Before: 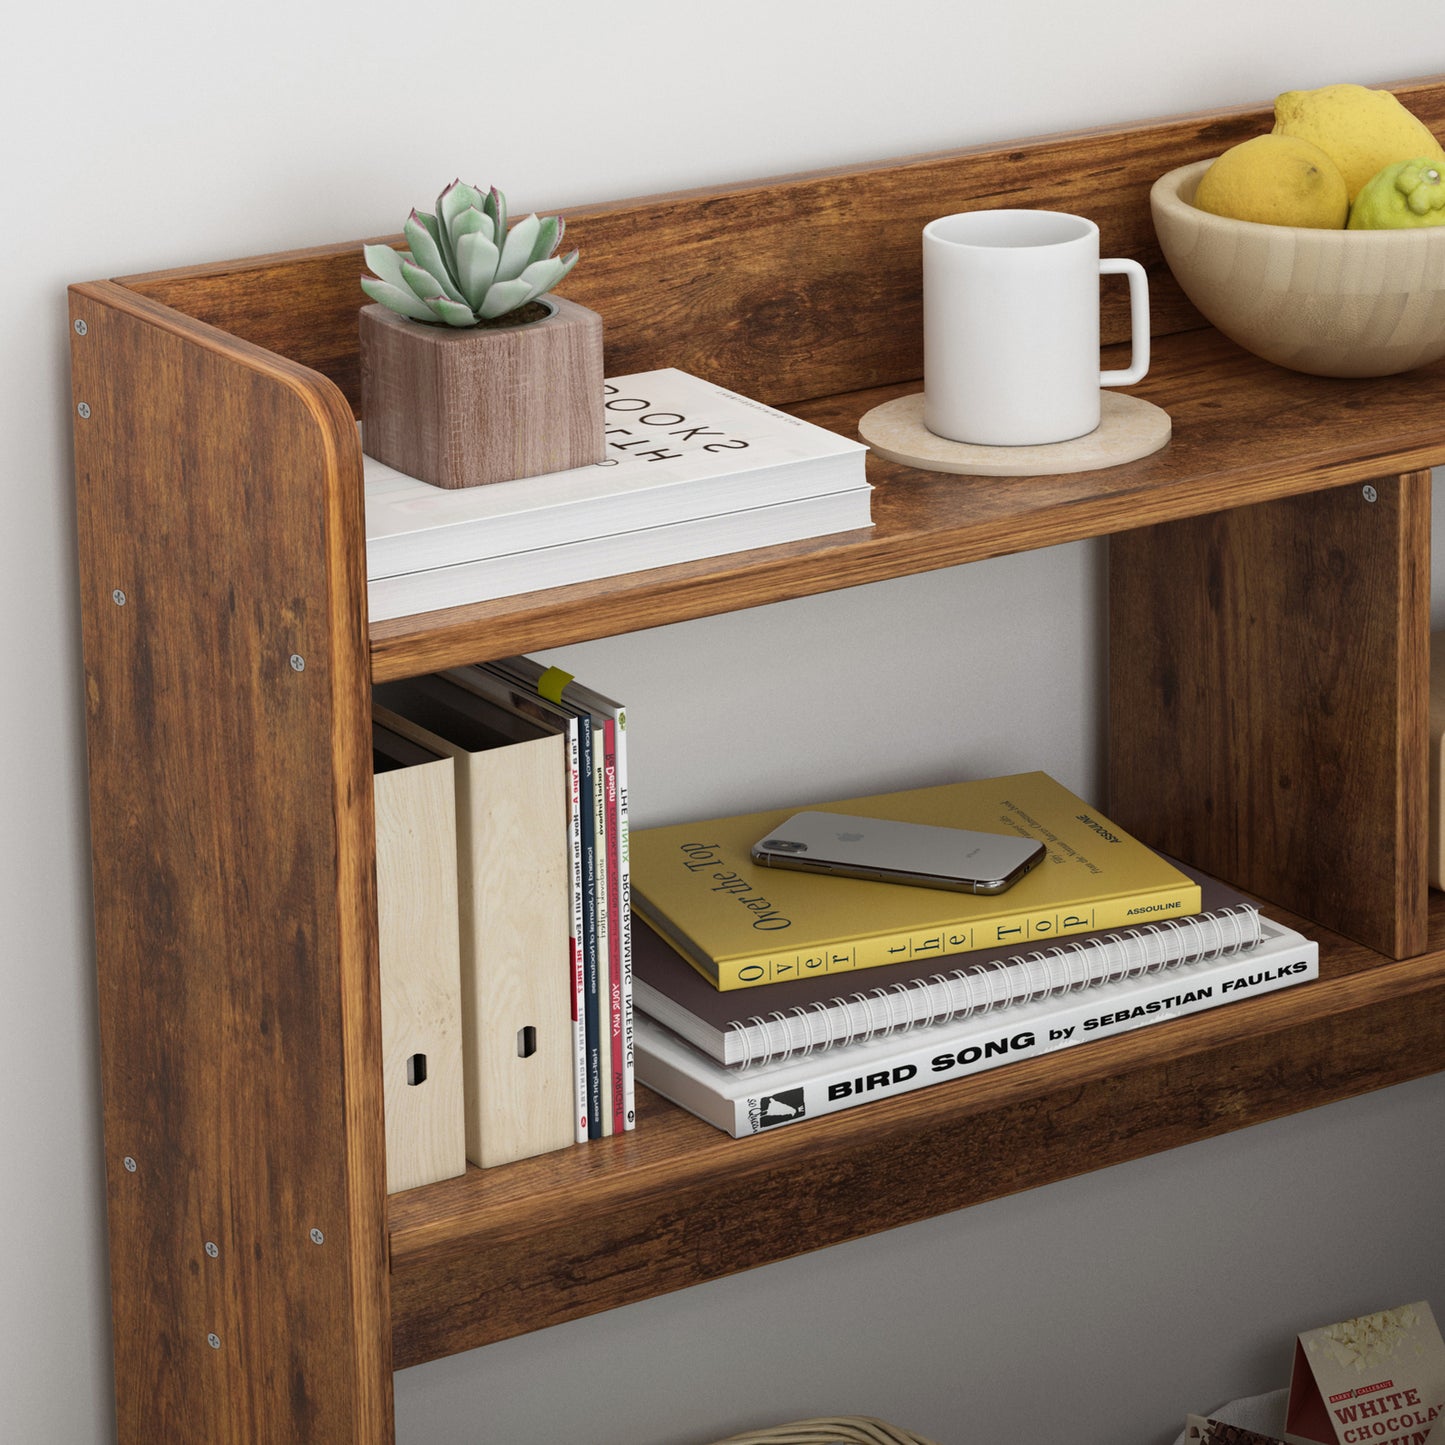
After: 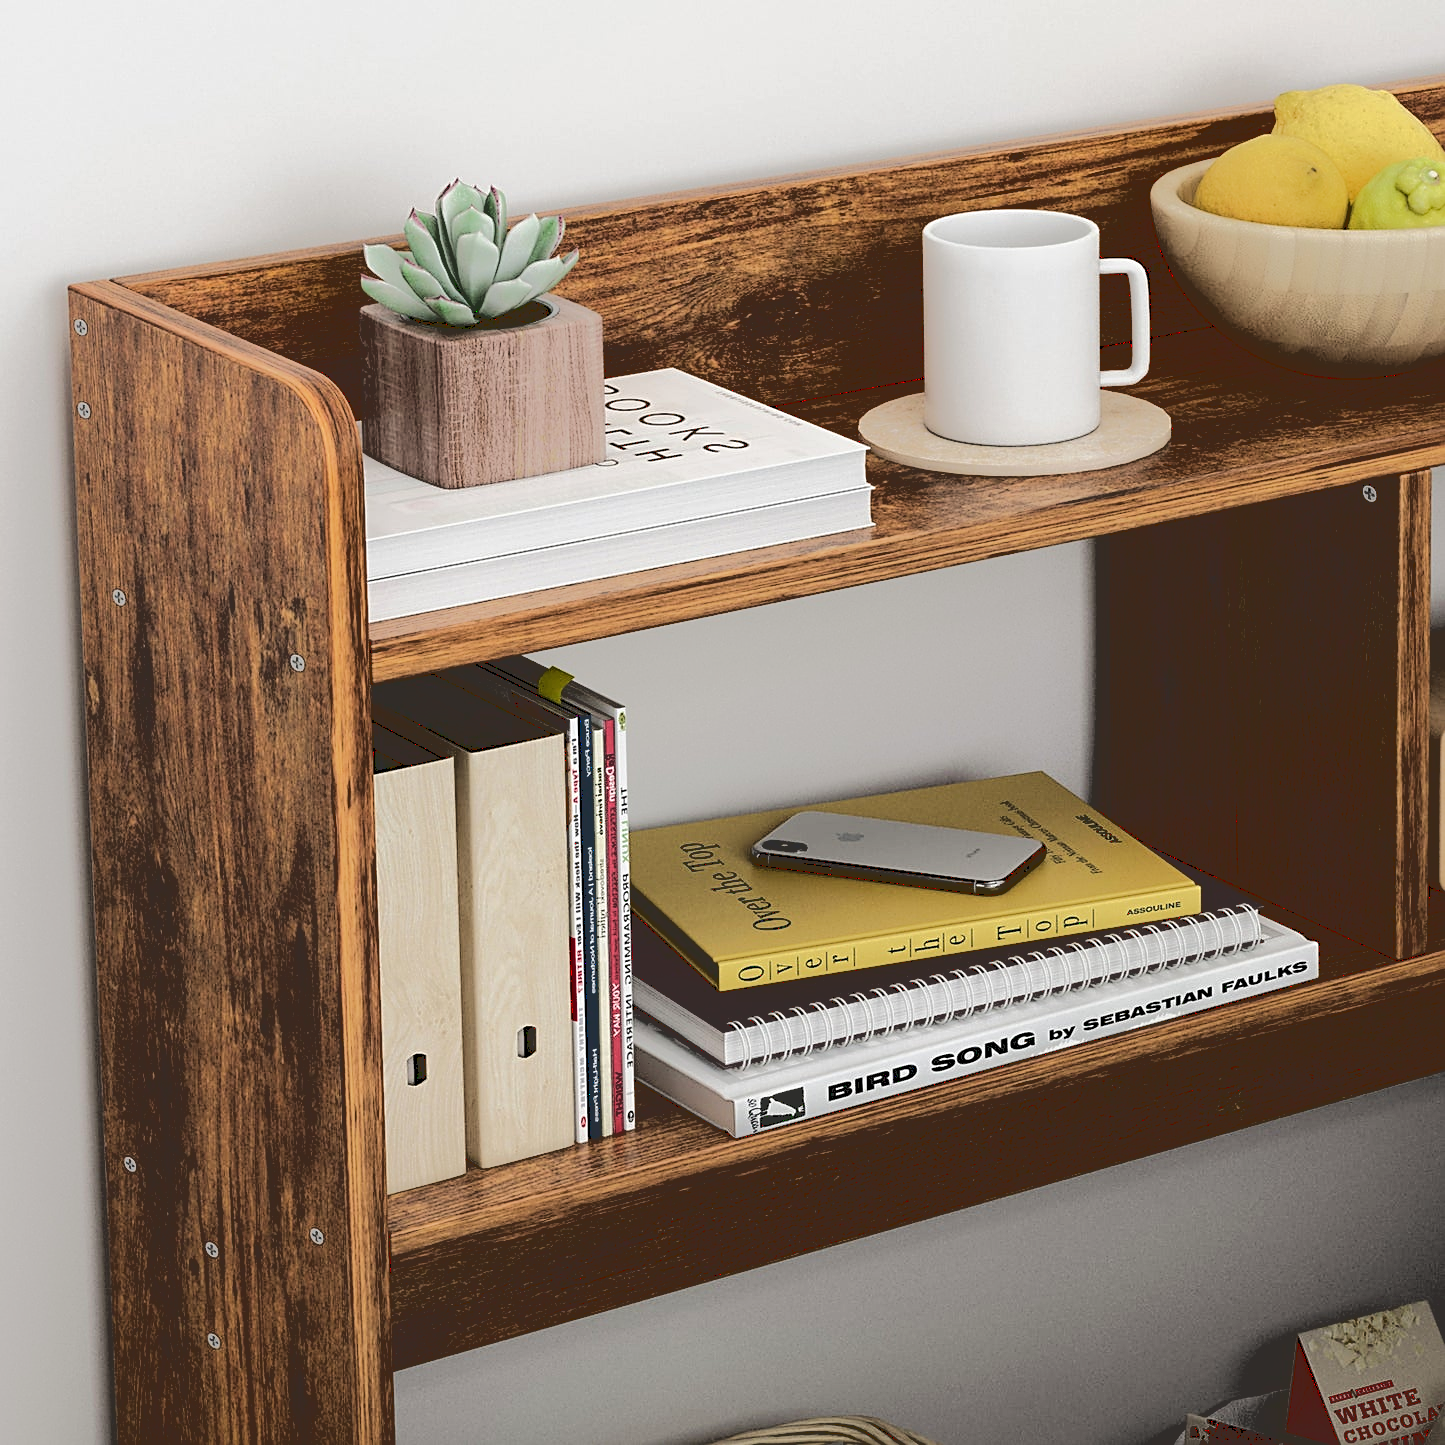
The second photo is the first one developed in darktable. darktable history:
sharpen: amount 0.601
base curve: curves: ch0 [(0.065, 0.026) (0.236, 0.358) (0.53, 0.546) (0.777, 0.841) (0.924, 0.992)]
